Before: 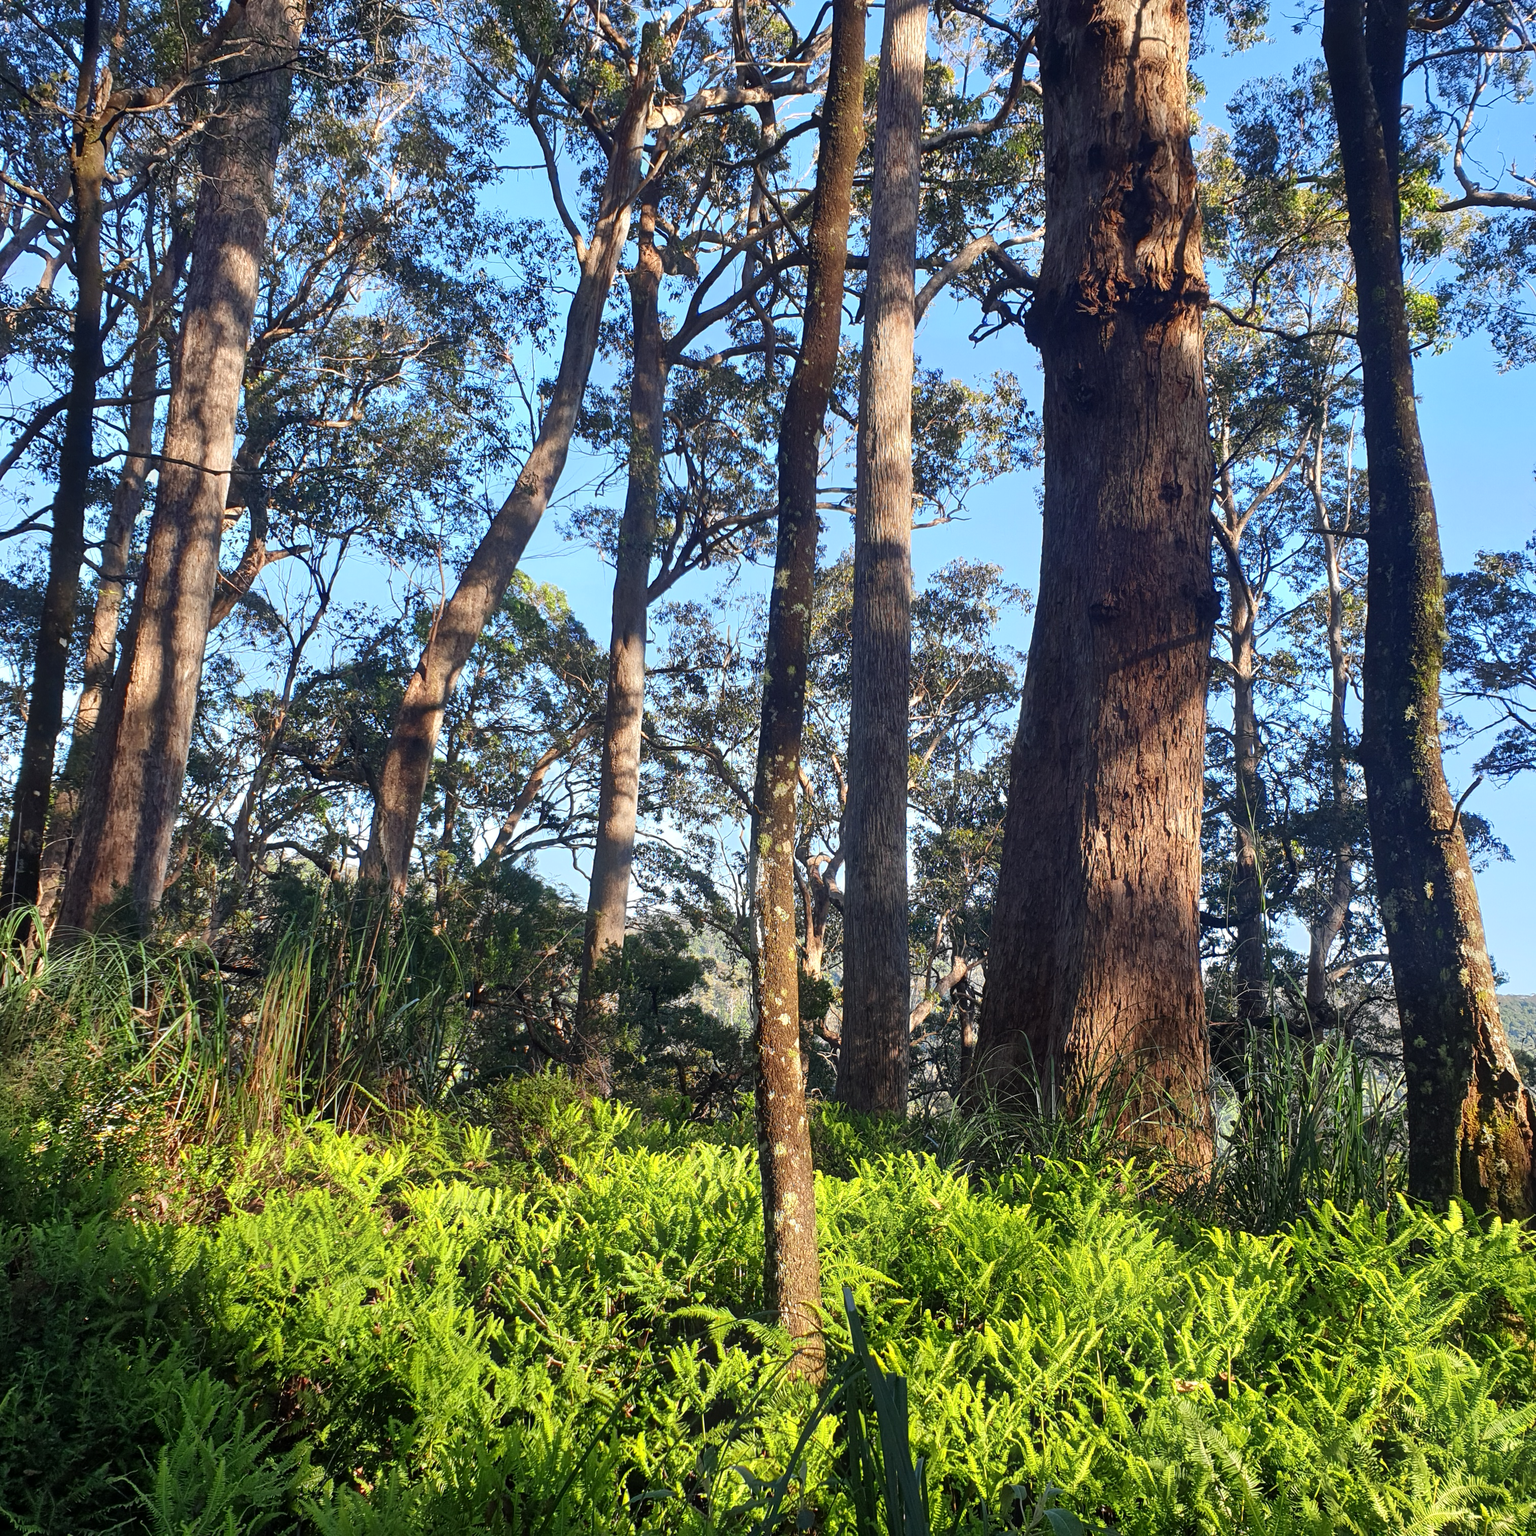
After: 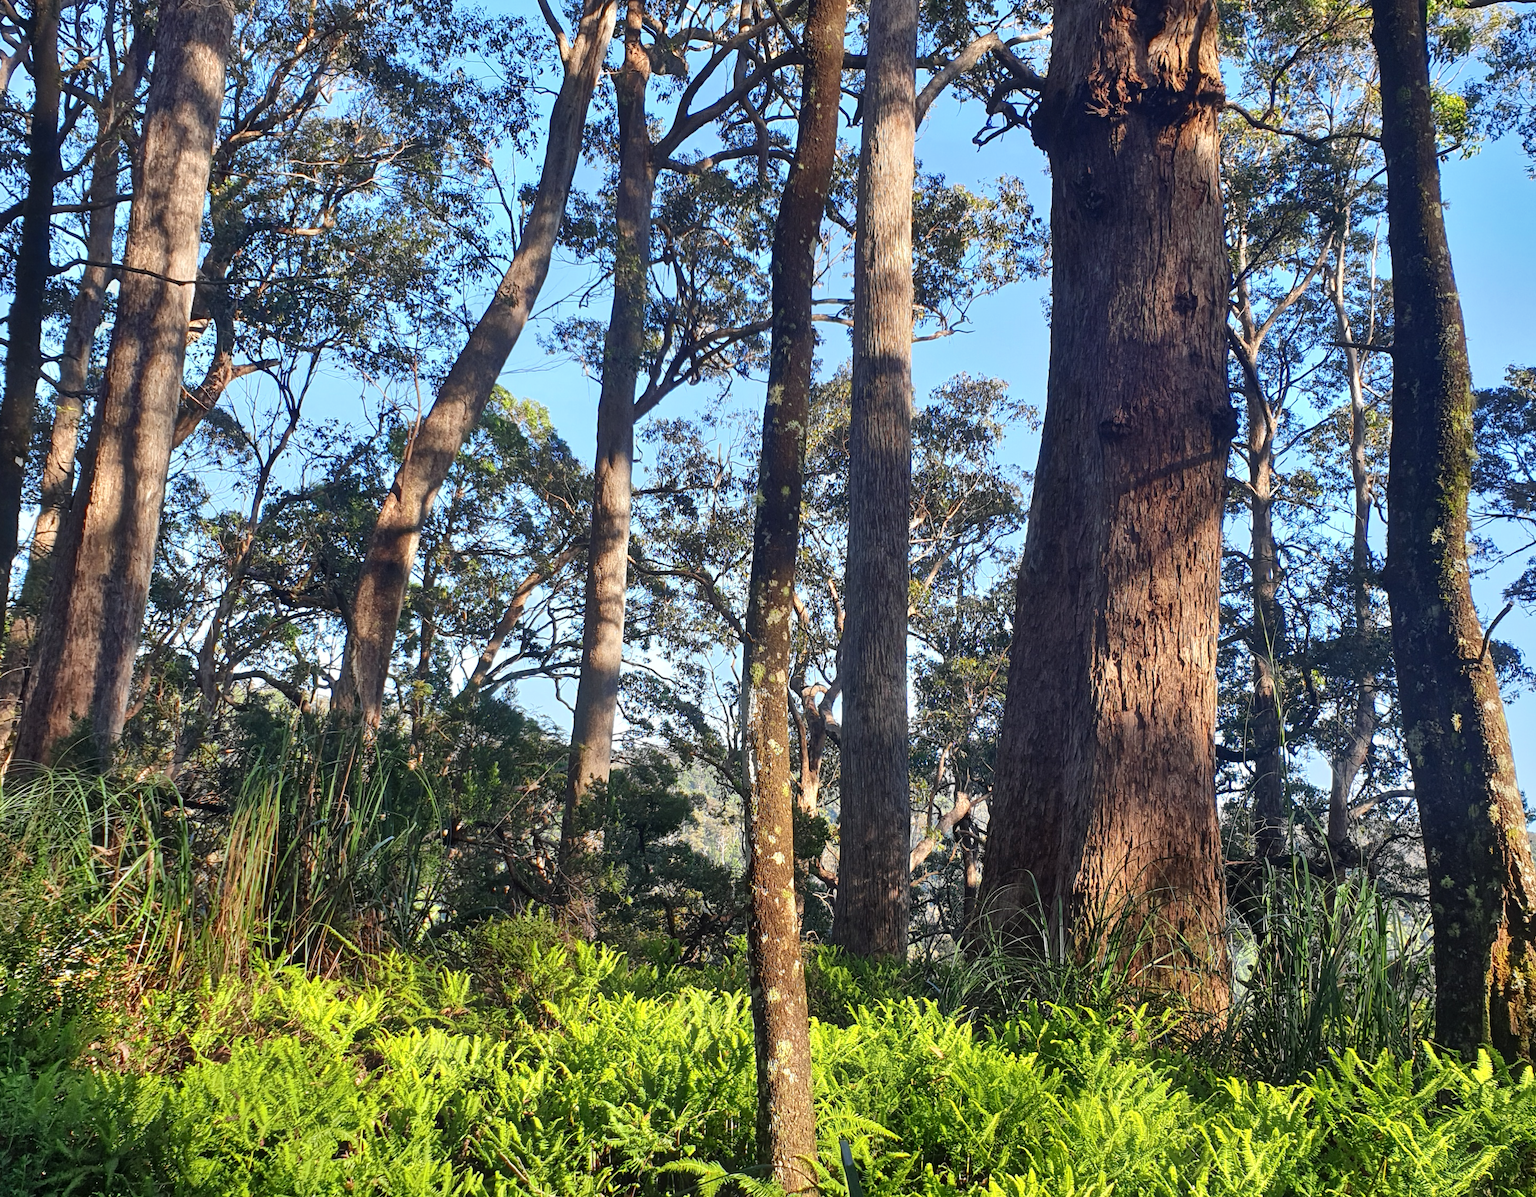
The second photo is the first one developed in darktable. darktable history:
shadows and highlights: white point adjustment 0.05, highlights color adjustment 55.9%, soften with gaussian
crop and rotate: left 2.991%, top 13.302%, right 1.981%, bottom 12.636%
